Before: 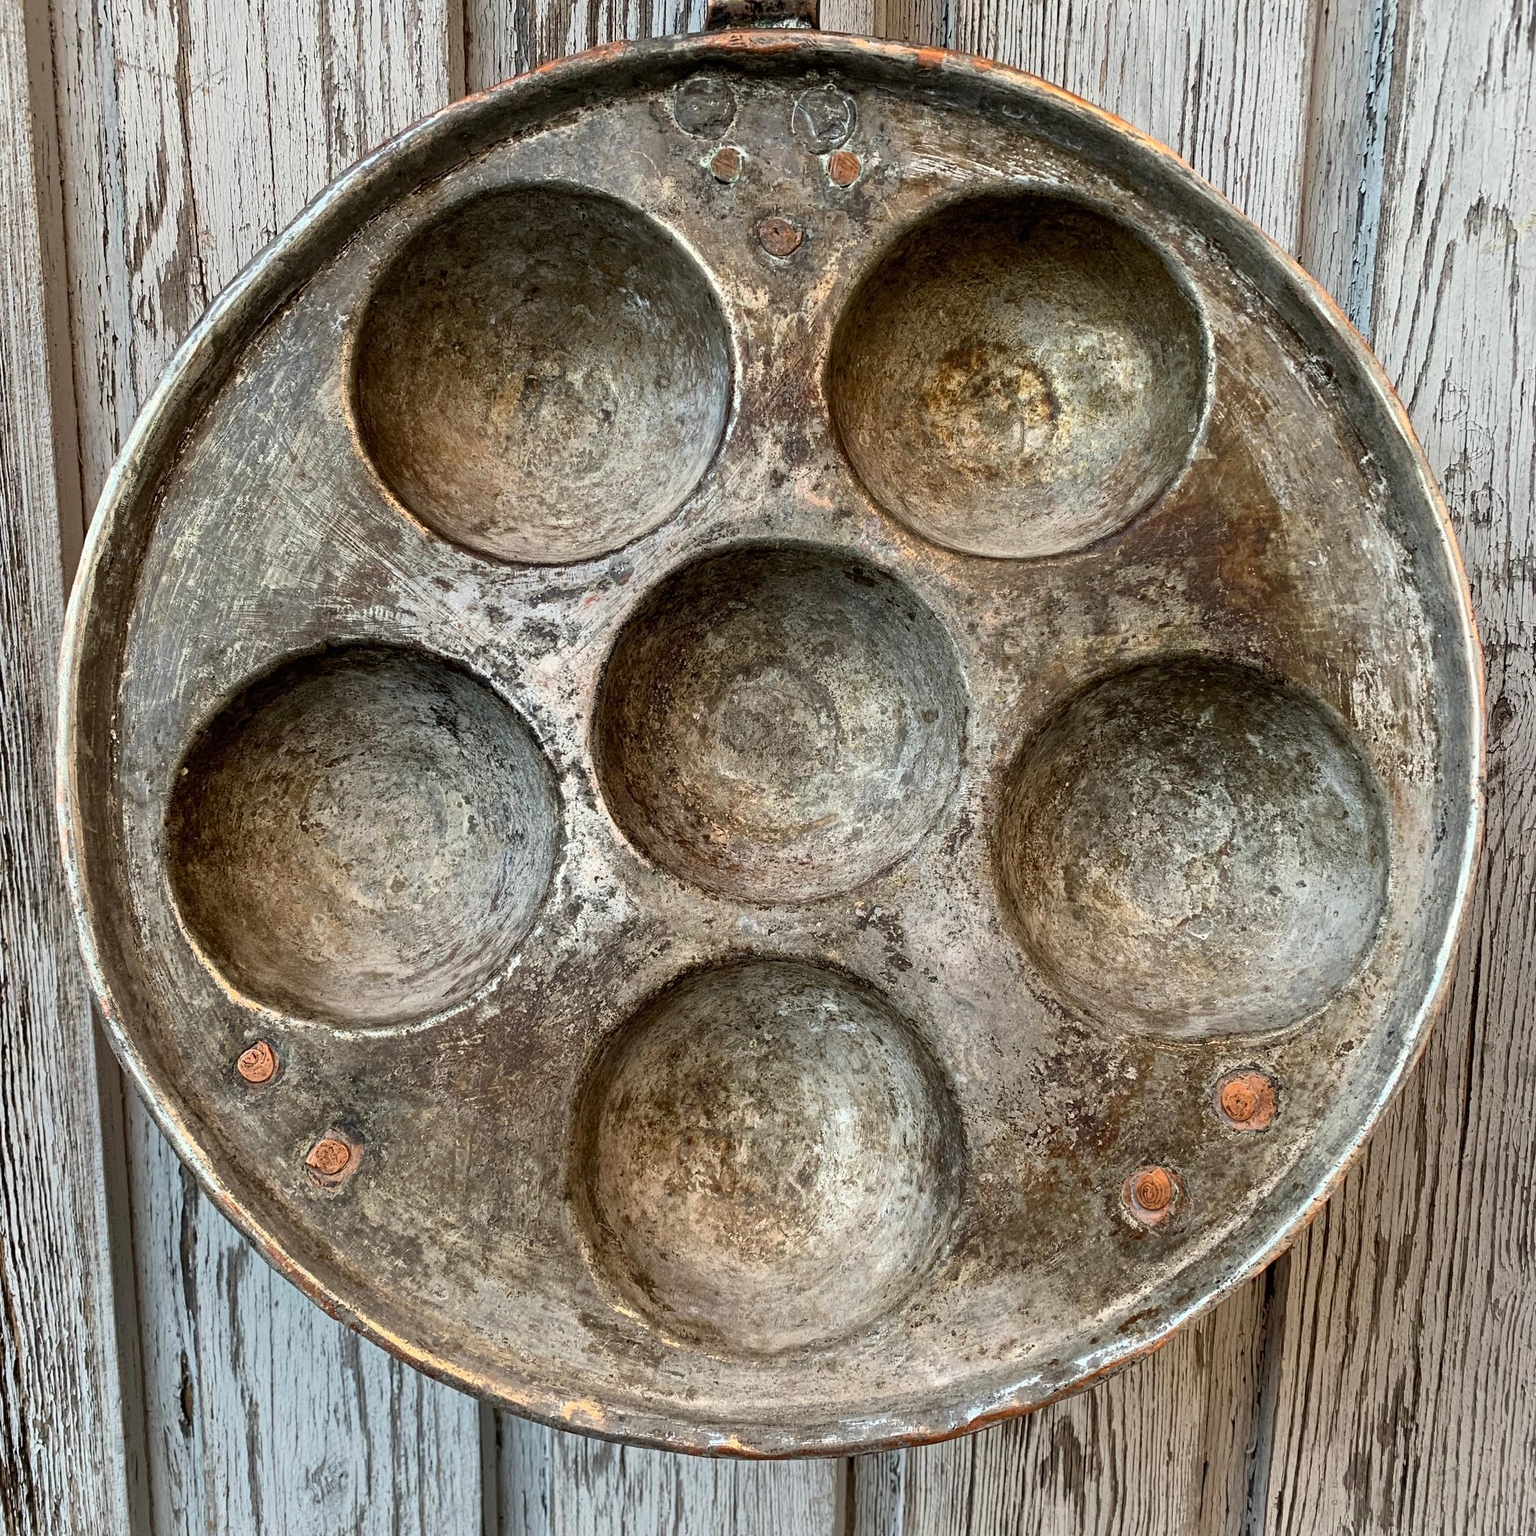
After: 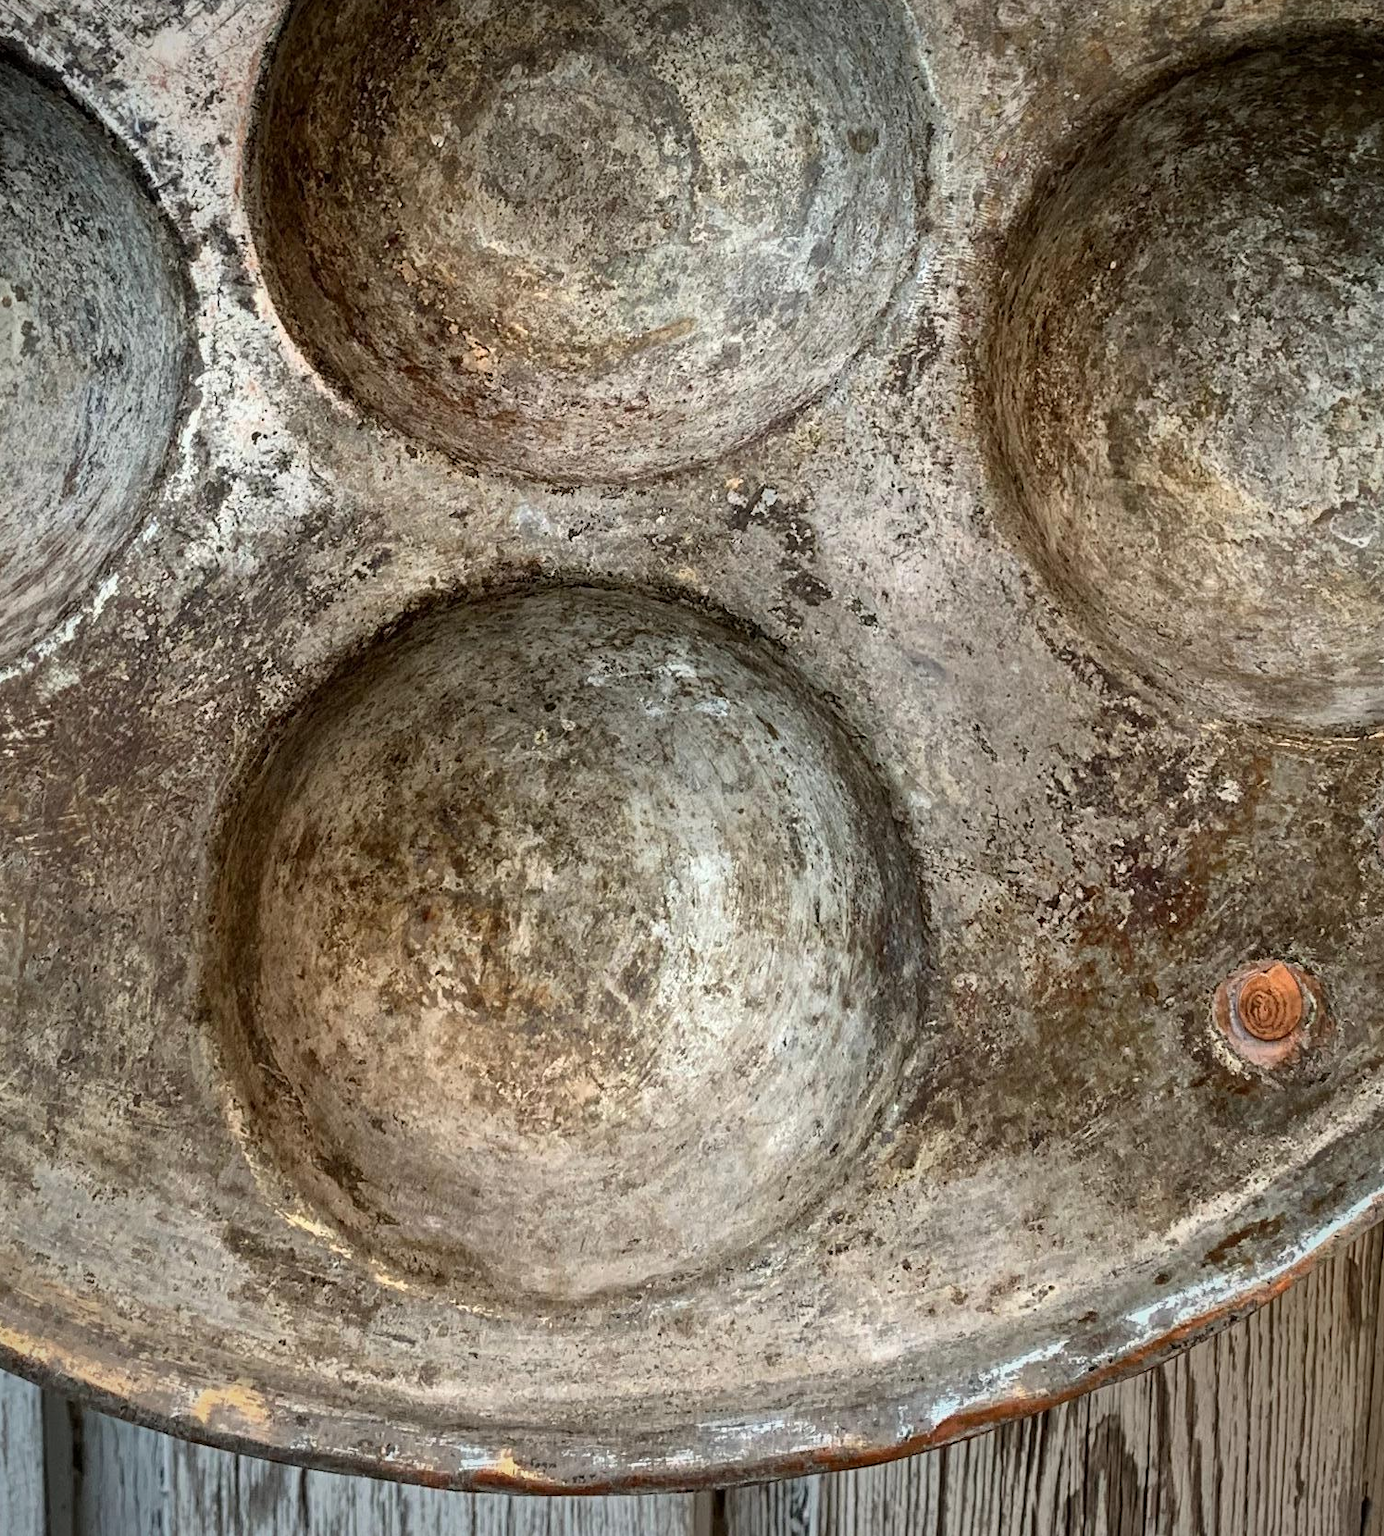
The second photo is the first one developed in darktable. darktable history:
vignetting: fall-off start 74.69%, fall-off radius 65.86%, saturation 0.003, unbound false
crop: left 29.713%, top 41.601%, right 20.793%, bottom 3.482%
